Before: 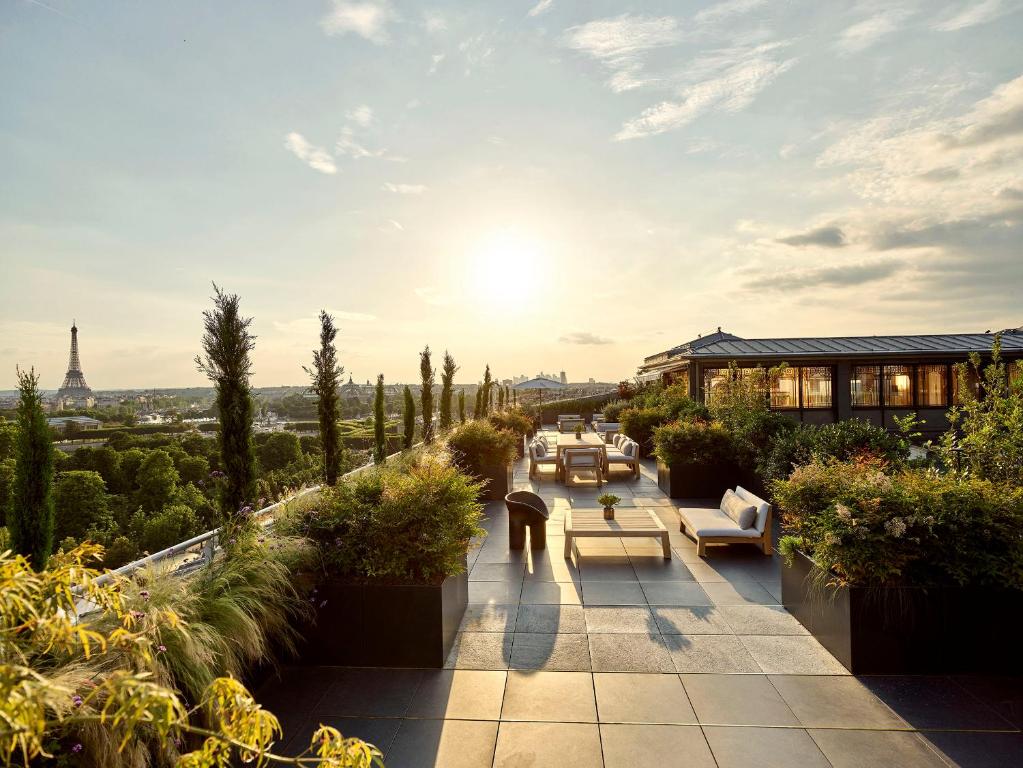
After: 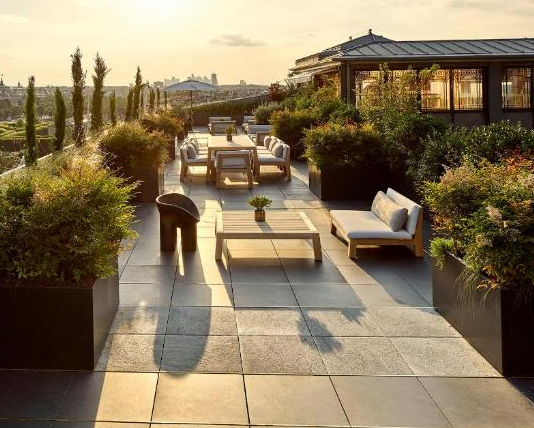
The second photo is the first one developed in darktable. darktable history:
crop: left 34.116%, top 38.827%, right 13.669%, bottom 5.336%
